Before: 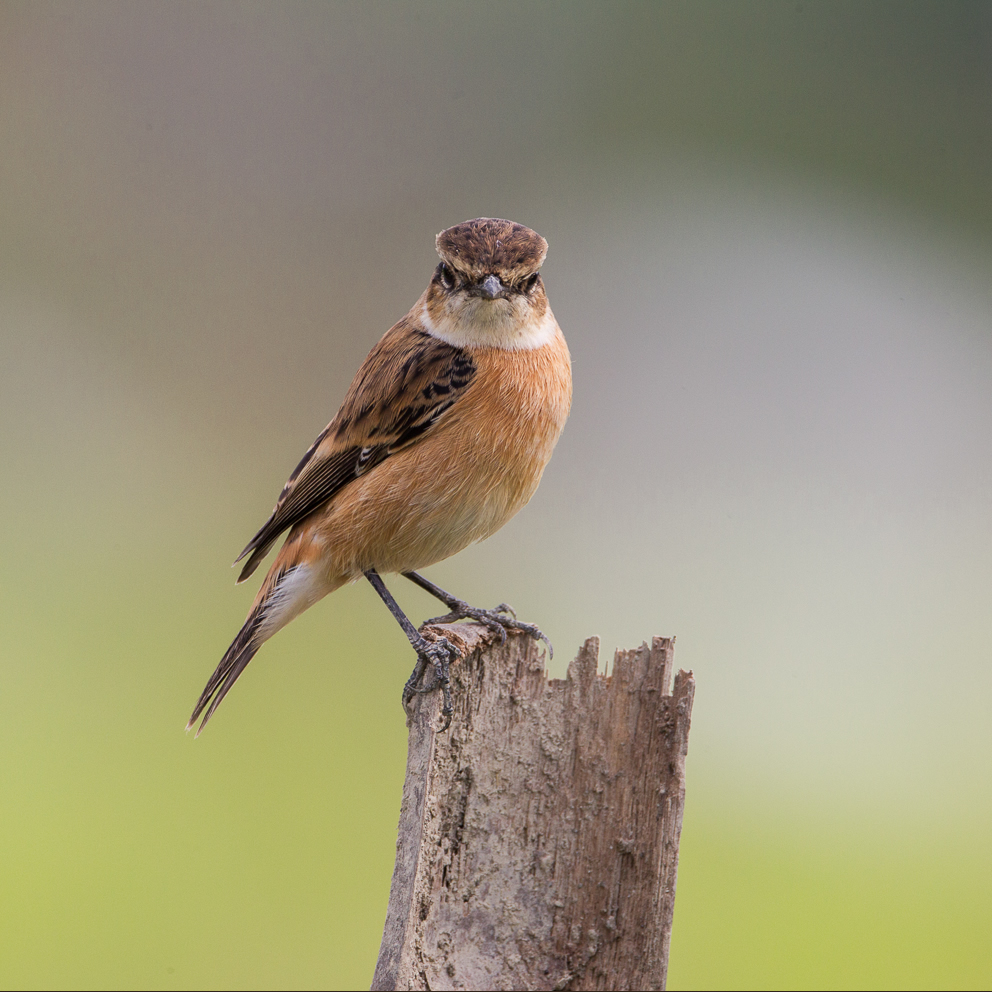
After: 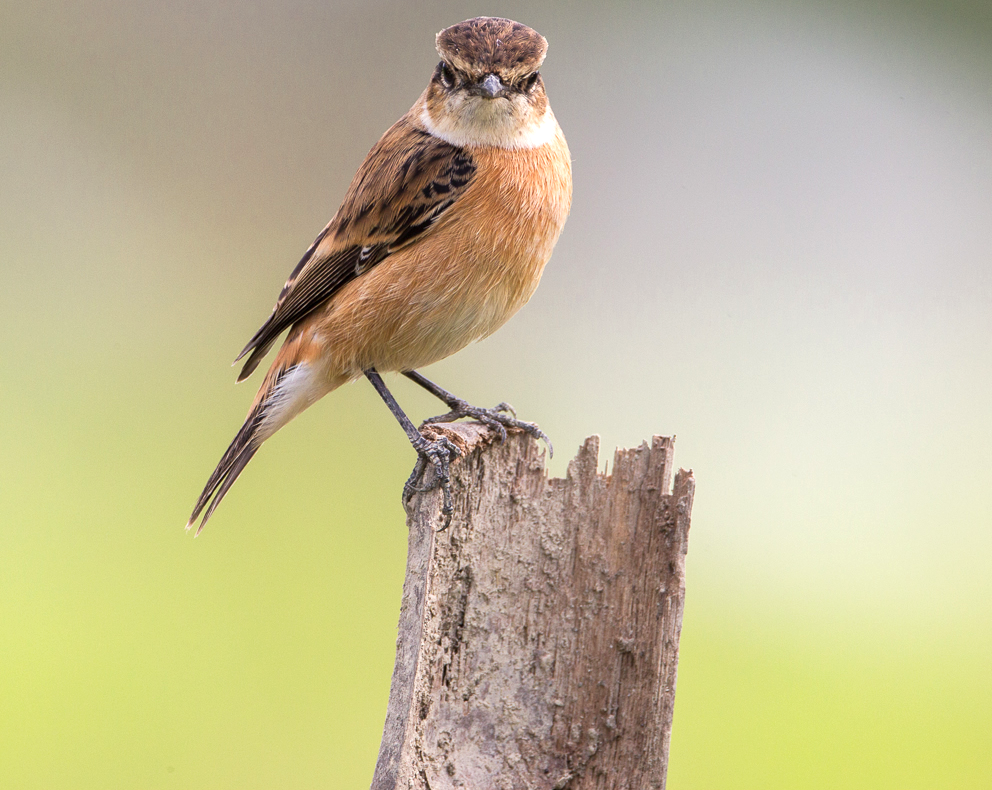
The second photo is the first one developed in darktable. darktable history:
crop and rotate: top 20.323%
exposure: exposure 0.565 EV, compensate highlight preservation false
